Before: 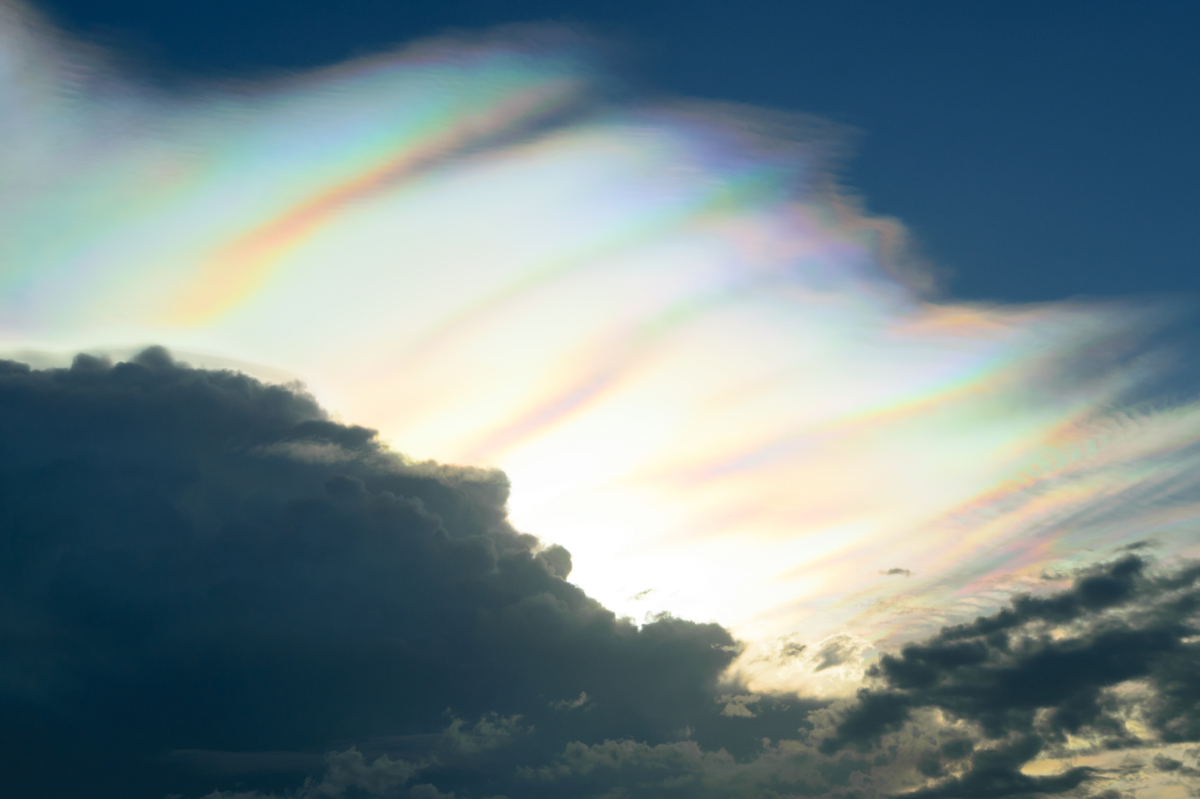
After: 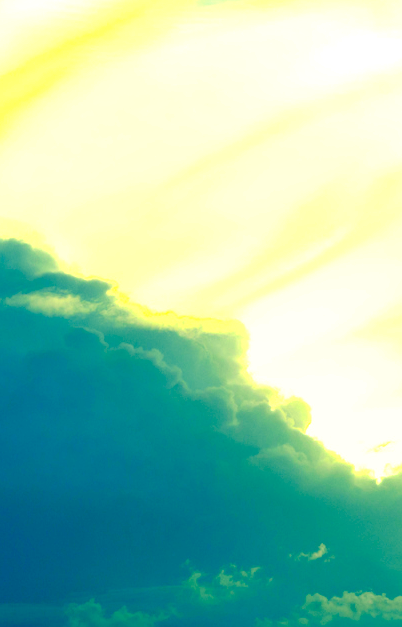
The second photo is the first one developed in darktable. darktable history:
crop and rotate: left 21.77%, top 18.528%, right 44.676%, bottom 2.997%
color balance rgb: shadows lift › chroma 1%, shadows lift › hue 240.84°, highlights gain › chroma 2%, highlights gain › hue 73.2°, global offset › luminance -0.5%, perceptual saturation grading › global saturation 20%, perceptual saturation grading › highlights -25%, perceptual saturation grading › shadows 50%, global vibrance 25.26%
color correction: highlights a* -15.58, highlights b* 40, shadows a* -40, shadows b* -26.18
exposure: black level correction 0, exposure 1.9 EV, compensate highlight preservation false
